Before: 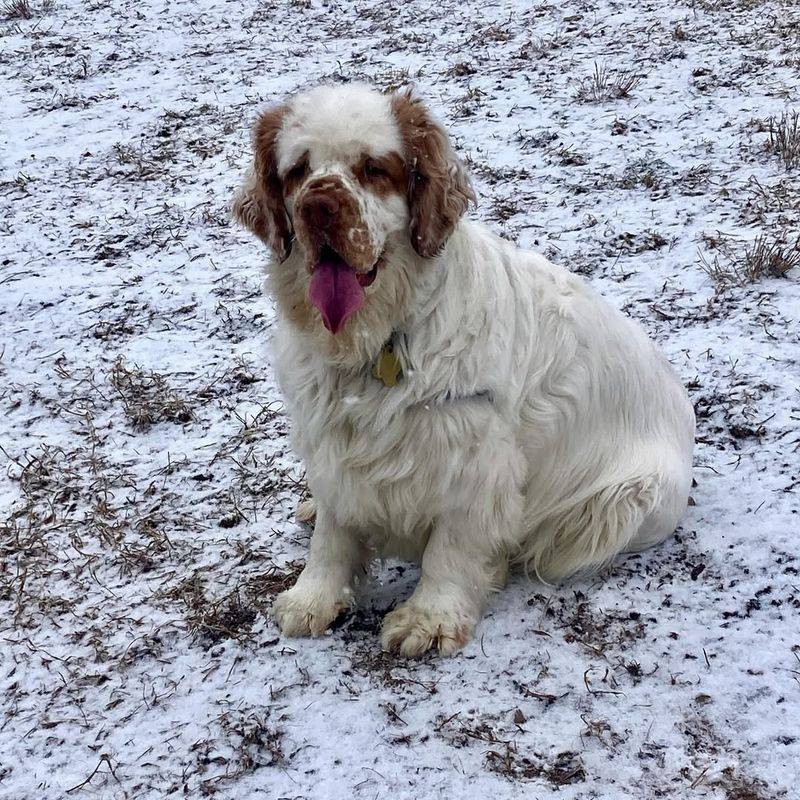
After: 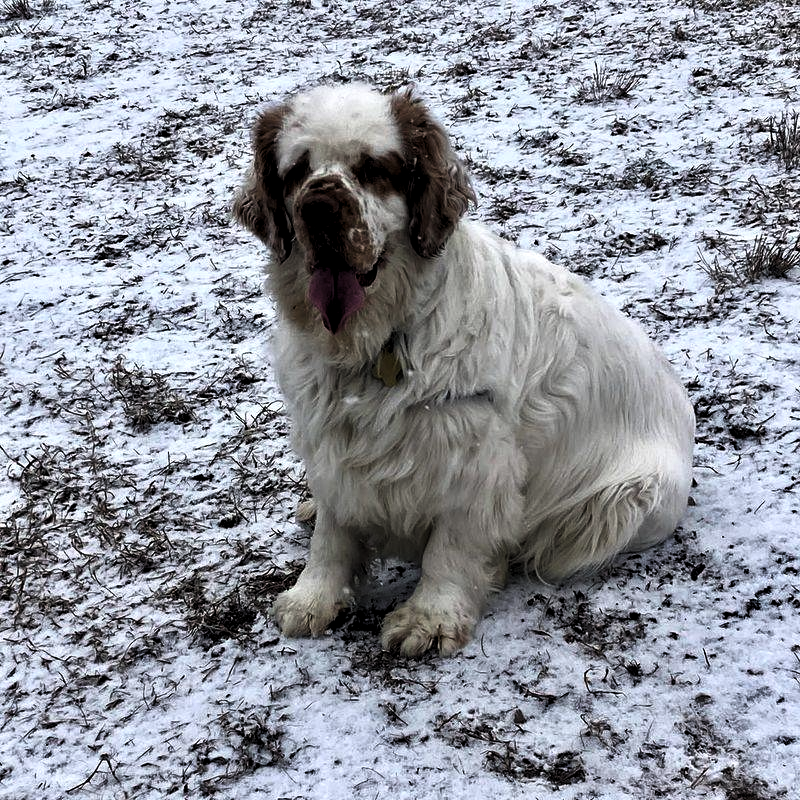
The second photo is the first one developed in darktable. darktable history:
levels: levels [0.101, 0.578, 0.953]
shadows and highlights: shadows 0, highlights 40
